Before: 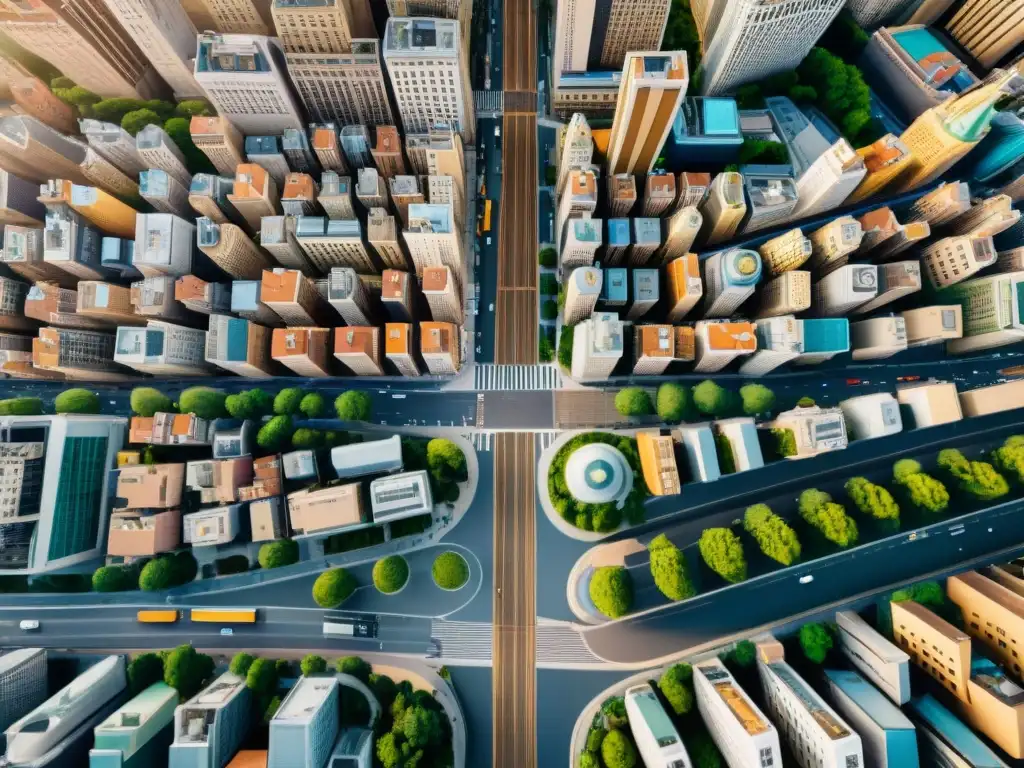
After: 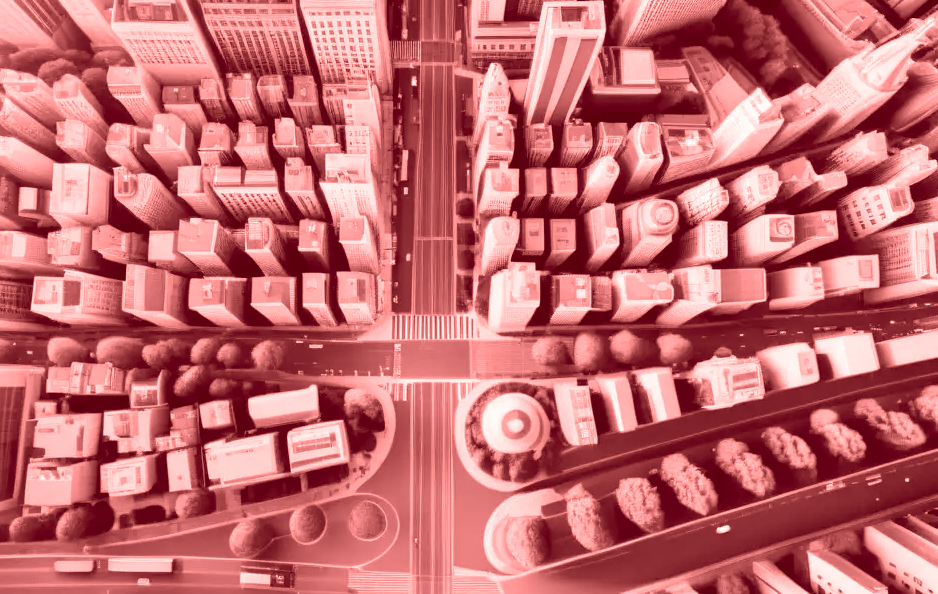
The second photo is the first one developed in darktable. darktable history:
crop: left 8.155%, top 6.611%, bottom 15.385%
colorize: saturation 60%, source mix 100%
